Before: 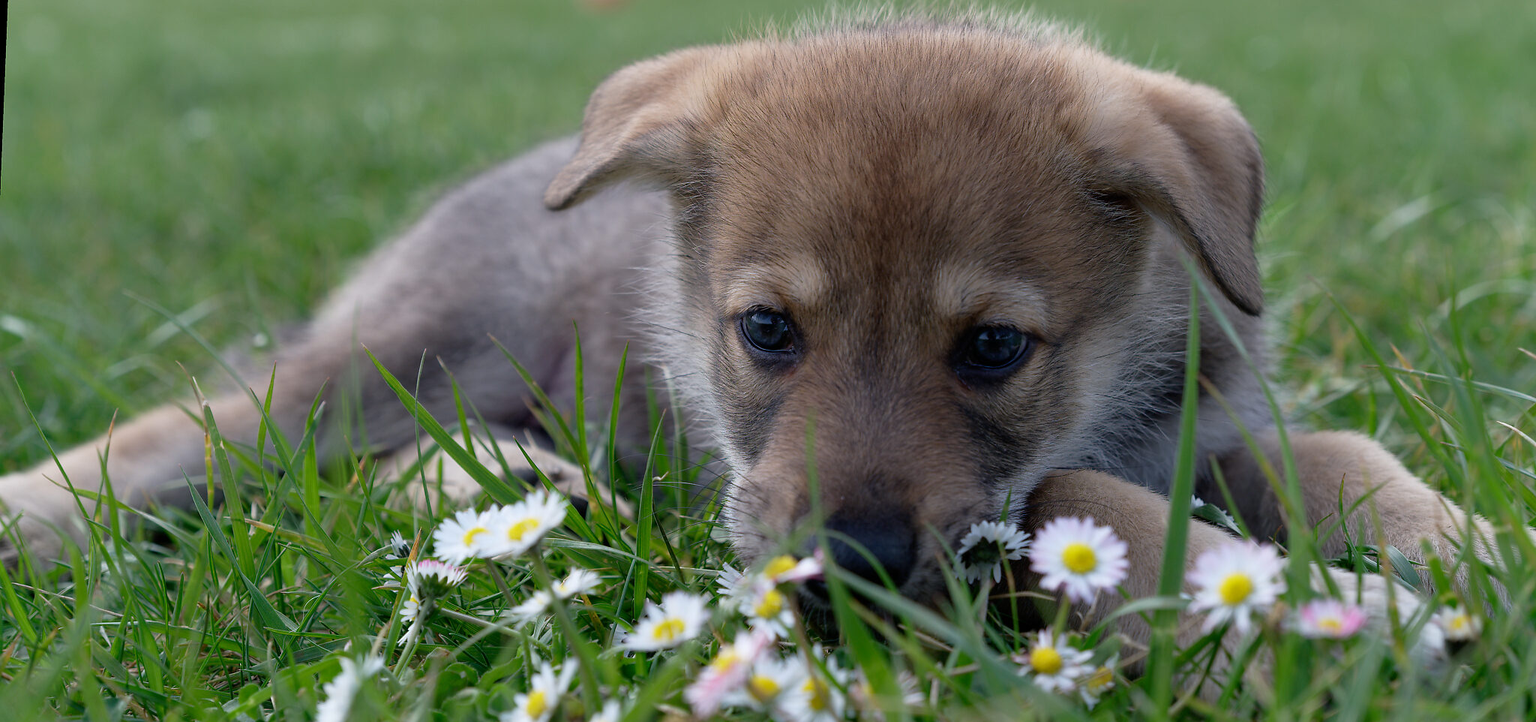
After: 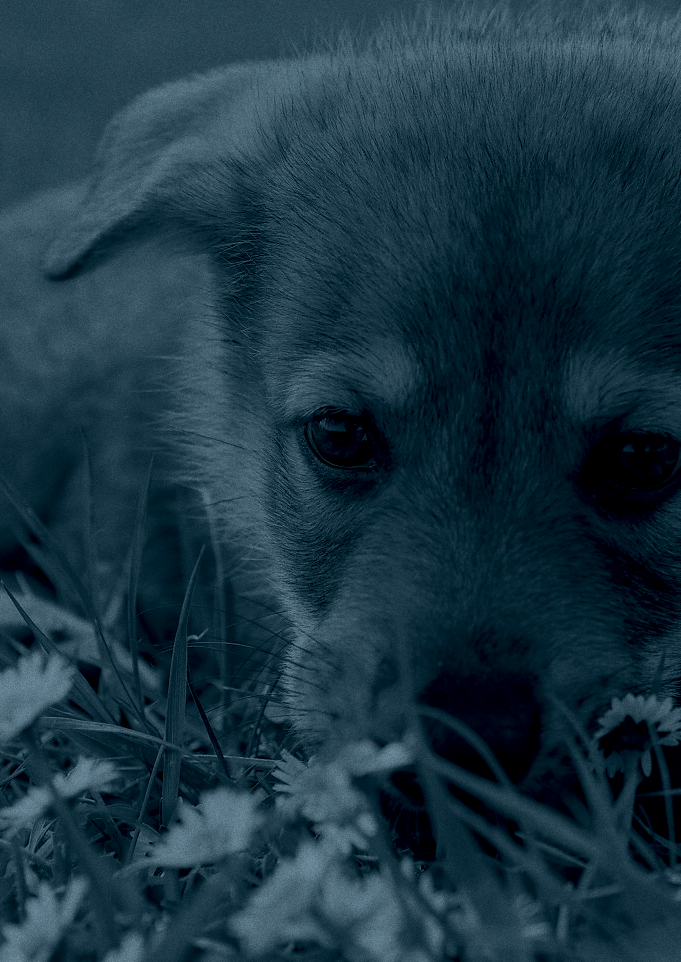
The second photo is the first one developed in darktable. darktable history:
crop: left 33.36%, right 33.36%
grain: coarseness 0.47 ISO
colorize: hue 194.4°, saturation 29%, source mix 61.75%, lightness 3.98%, version 1
local contrast: on, module defaults
